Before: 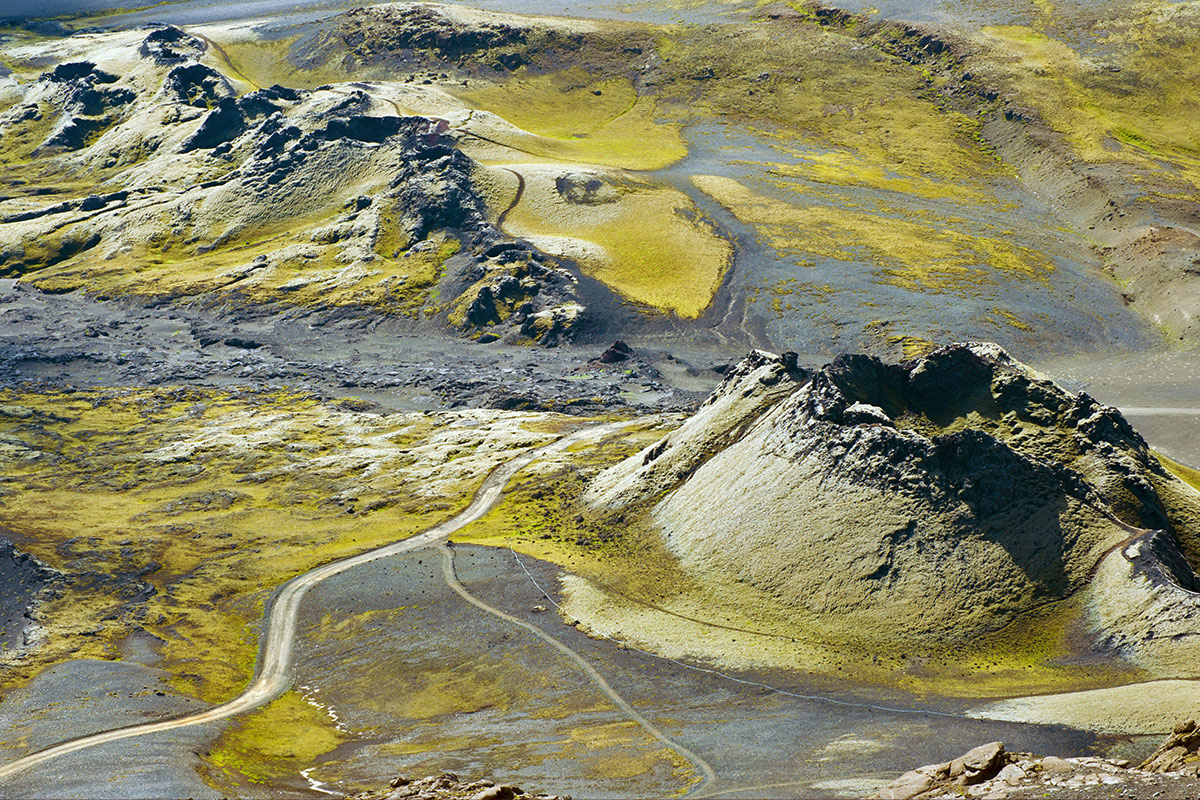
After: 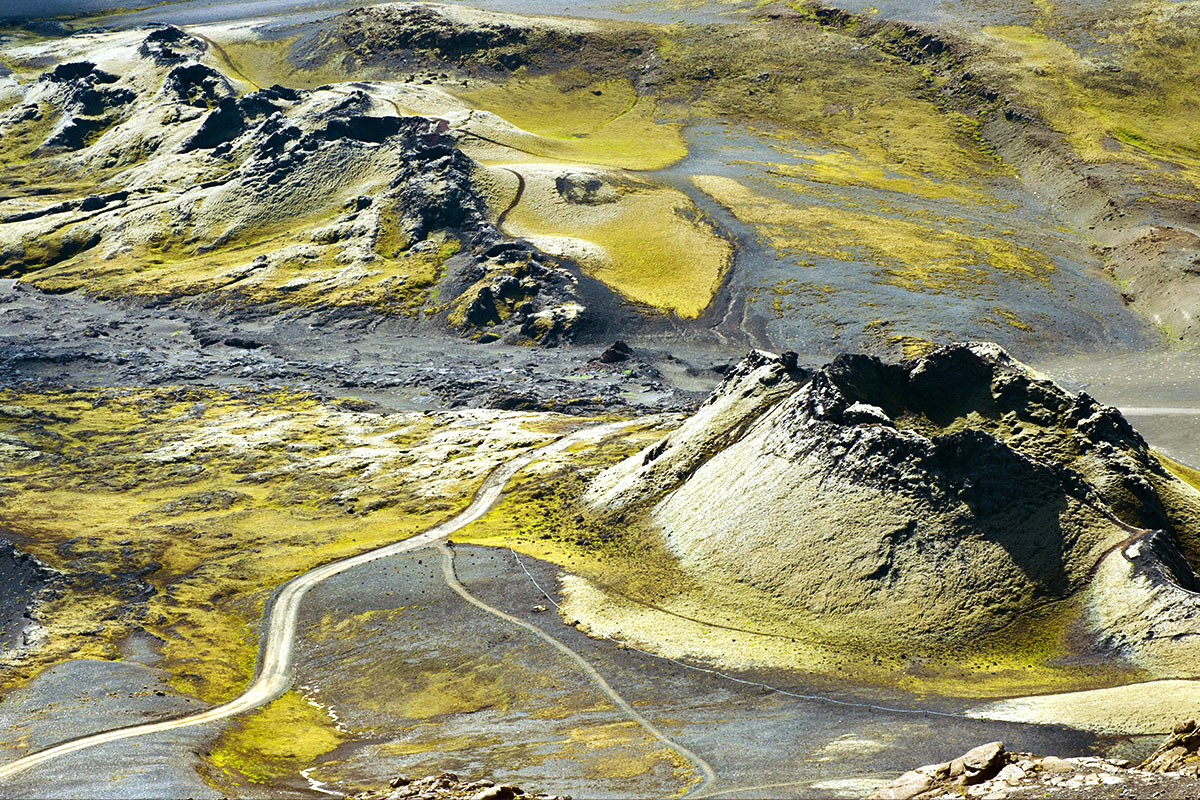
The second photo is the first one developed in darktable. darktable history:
tone equalizer: -8 EV -0.75 EV, -7 EV -0.7 EV, -6 EV -0.6 EV, -5 EV -0.4 EV, -3 EV 0.4 EV, -2 EV 0.6 EV, -1 EV 0.7 EV, +0 EV 0.75 EV, edges refinement/feathering 500, mask exposure compensation -1.57 EV, preserve details no
graduated density: on, module defaults
